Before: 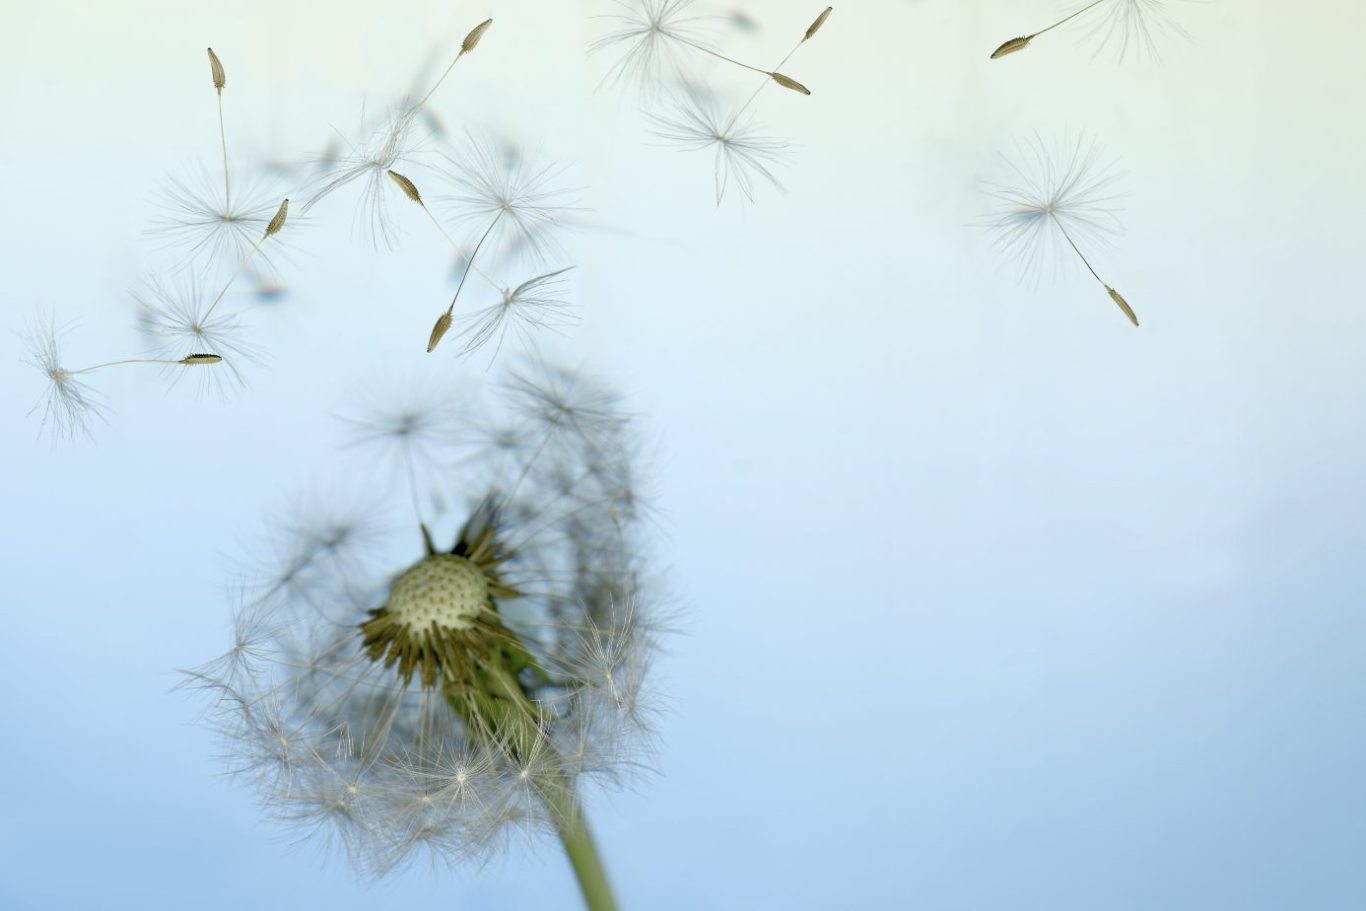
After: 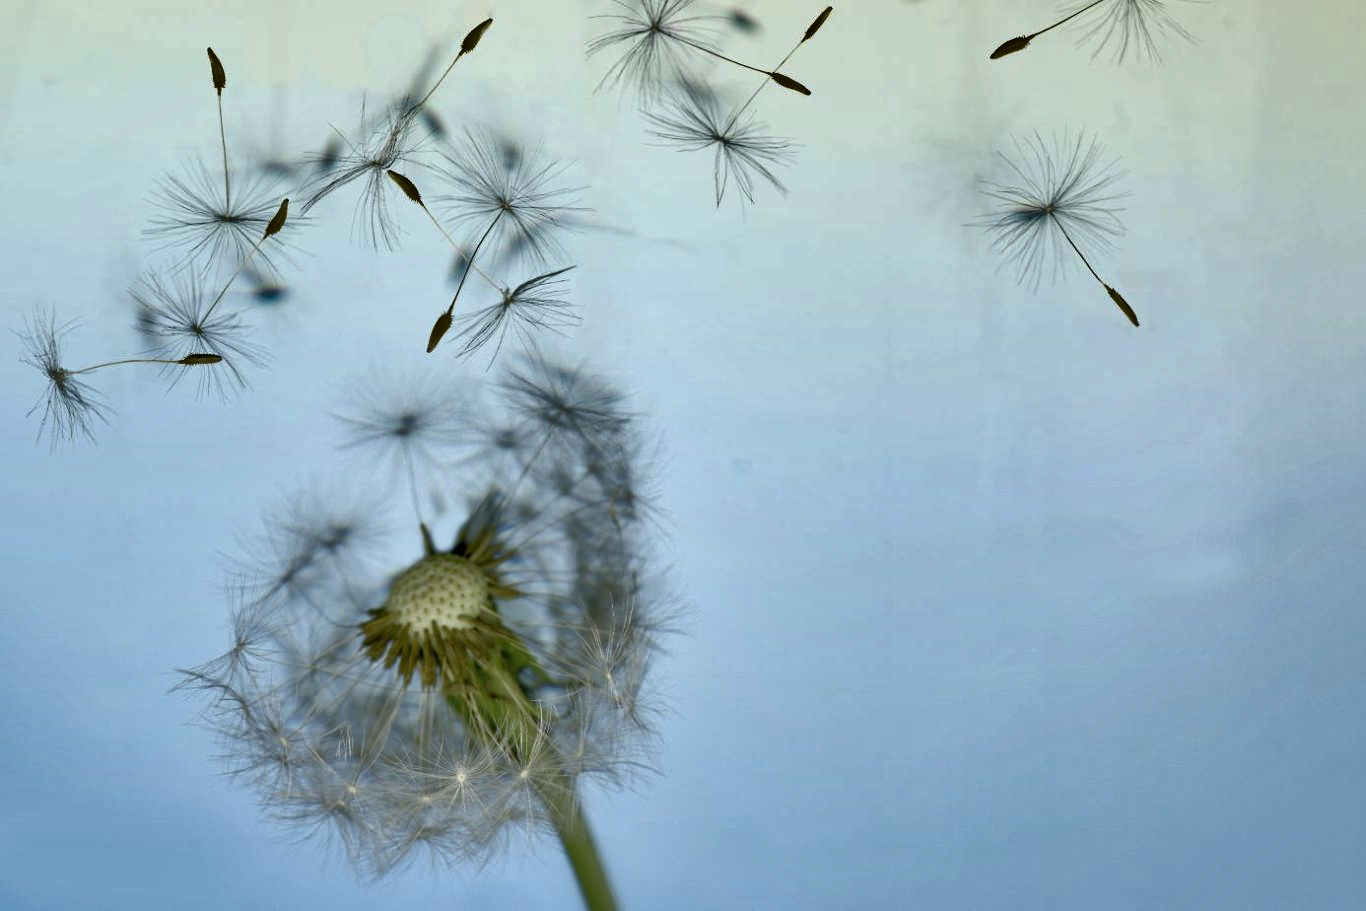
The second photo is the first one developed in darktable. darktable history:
shadows and highlights: white point adjustment 0.121, highlights -70.11, soften with gaussian
